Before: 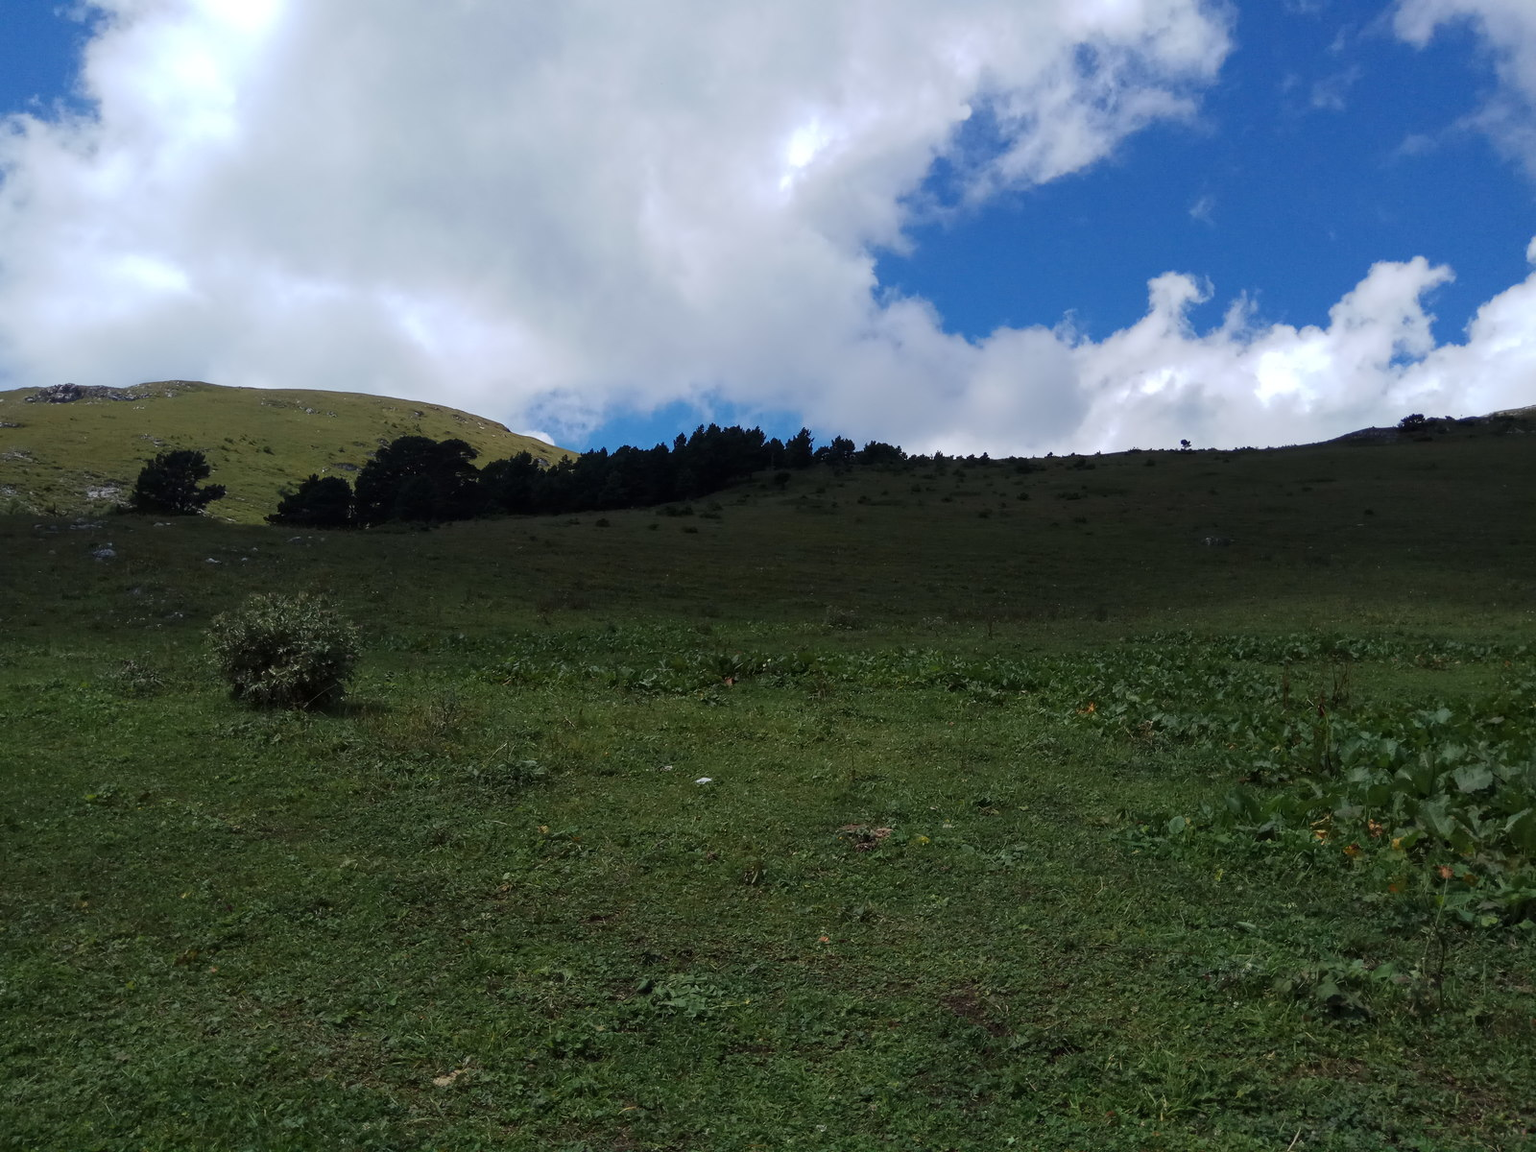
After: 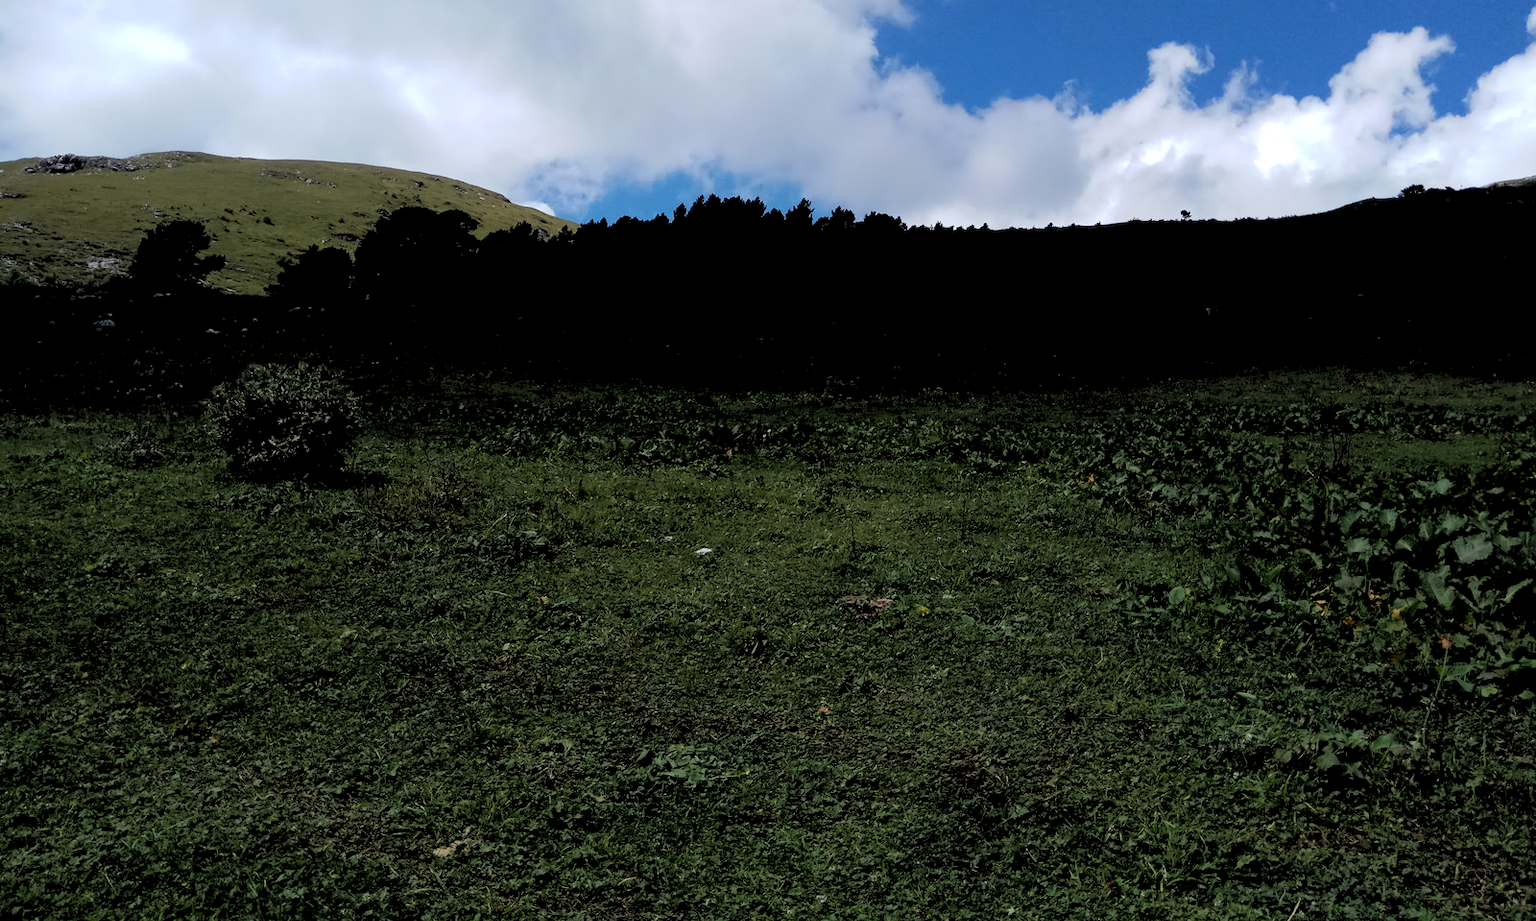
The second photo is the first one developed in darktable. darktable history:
crop and rotate: top 19.998%
rgb levels: levels [[0.029, 0.461, 0.922], [0, 0.5, 1], [0, 0.5, 1]]
